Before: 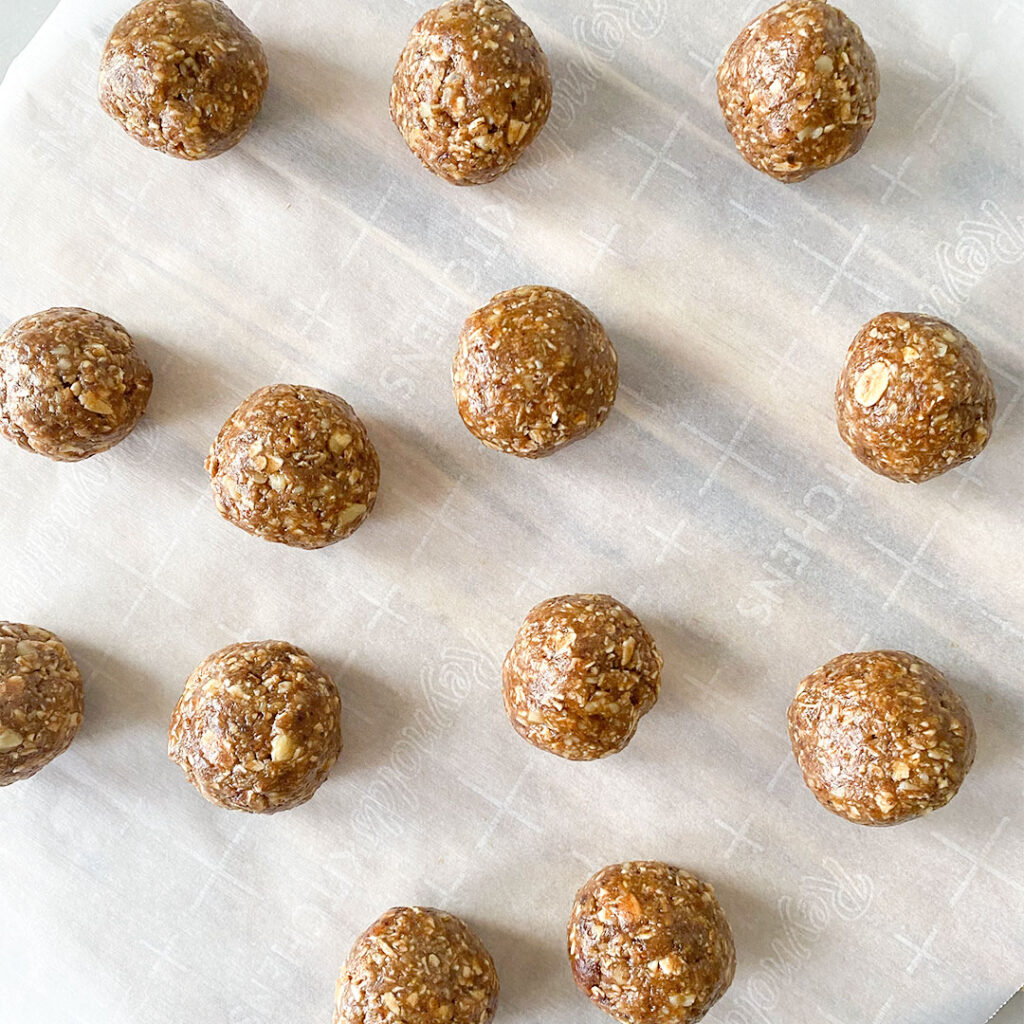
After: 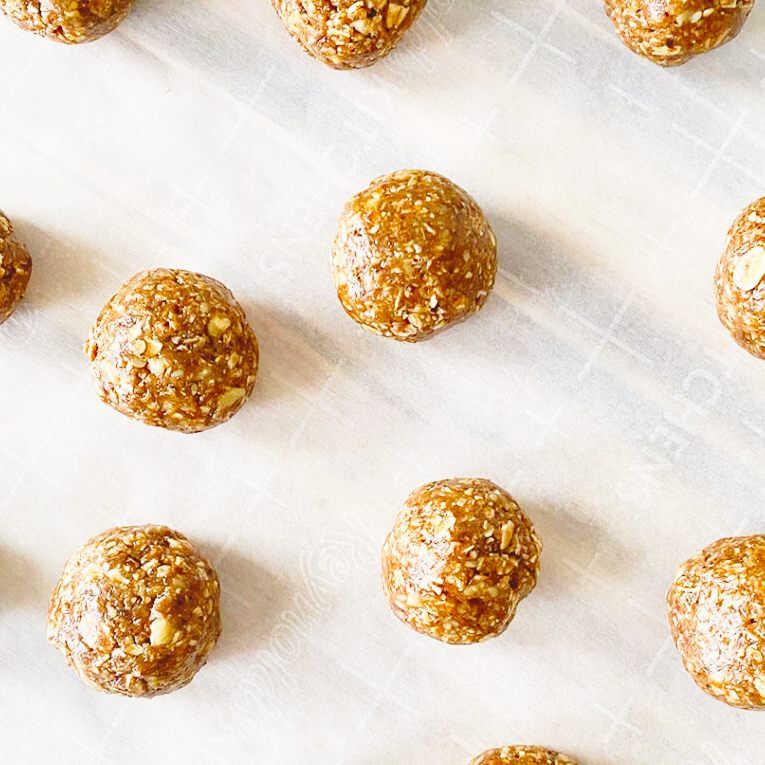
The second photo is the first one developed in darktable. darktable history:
base curve: curves: ch0 [(0, 0) (0.028, 0.03) (0.121, 0.232) (0.46, 0.748) (0.859, 0.968) (1, 1)], preserve colors none
crop and rotate: left 11.831%, top 11.346%, right 13.429%, bottom 13.899%
exposure: black level correction -0.015, exposure -0.125 EV, compensate highlight preservation false
color balance rgb: linear chroma grading › shadows -8%, linear chroma grading › global chroma 10%, perceptual saturation grading › global saturation 2%, perceptual saturation grading › highlights -2%, perceptual saturation grading › mid-tones 4%, perceptual saturation grading › shadows 8%, perceptual brilliance grading › global brilliance 2%, perceptual brilliance grading › highlights -4%, global vibrance 16%, saturation formula JzAzBz (2021)
